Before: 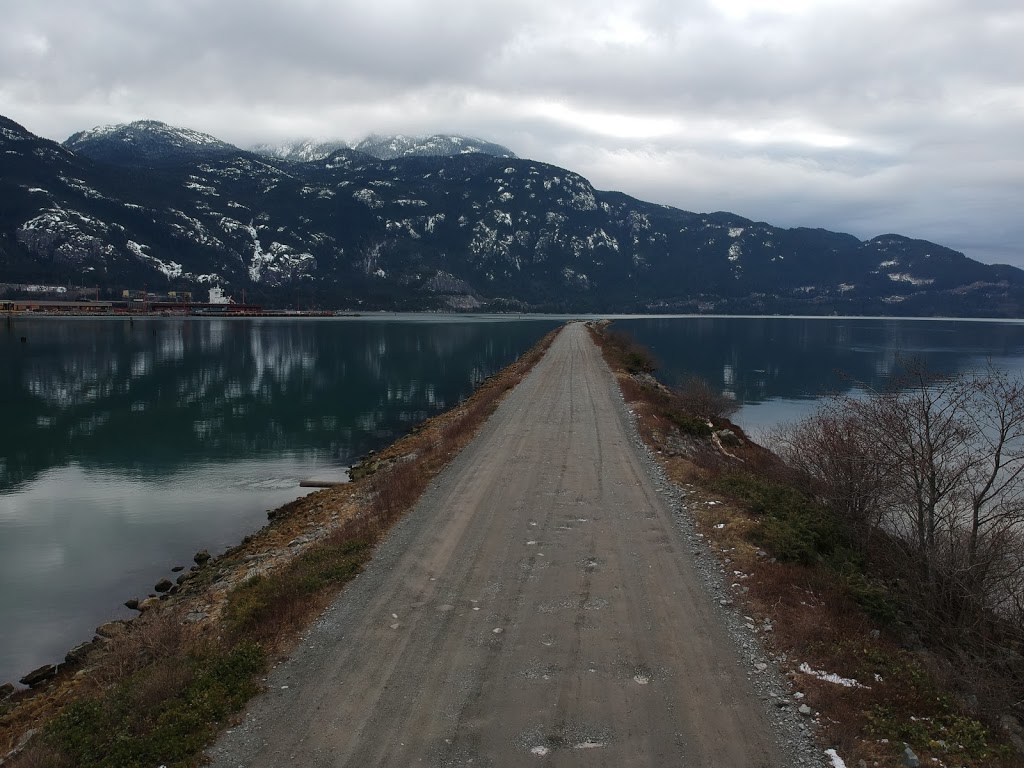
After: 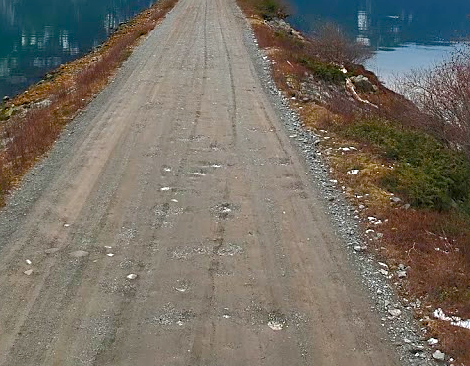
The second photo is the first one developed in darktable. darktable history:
sharpen: on, module defaults
tone equalizer: edges refinement/feathering 500, mask exposure compensation -1.57 EV, preserve details no
crop: left 35.828%, top 46.173%, right 18.224%, bottom 6.098%
color balance rgb: shadows lift › luminance -10.234%, perceptual saturation grading › global saturation 20%, perceptual saturation grading › highlights -14.231%, perceptual saturation grading › shadows 50.088%, global vibrance 20%
shadows and highlights: highlights color adjustment 38.96%
exposure: black level correction 0, exposure 1.2 EV, compensate highlight preservation false
